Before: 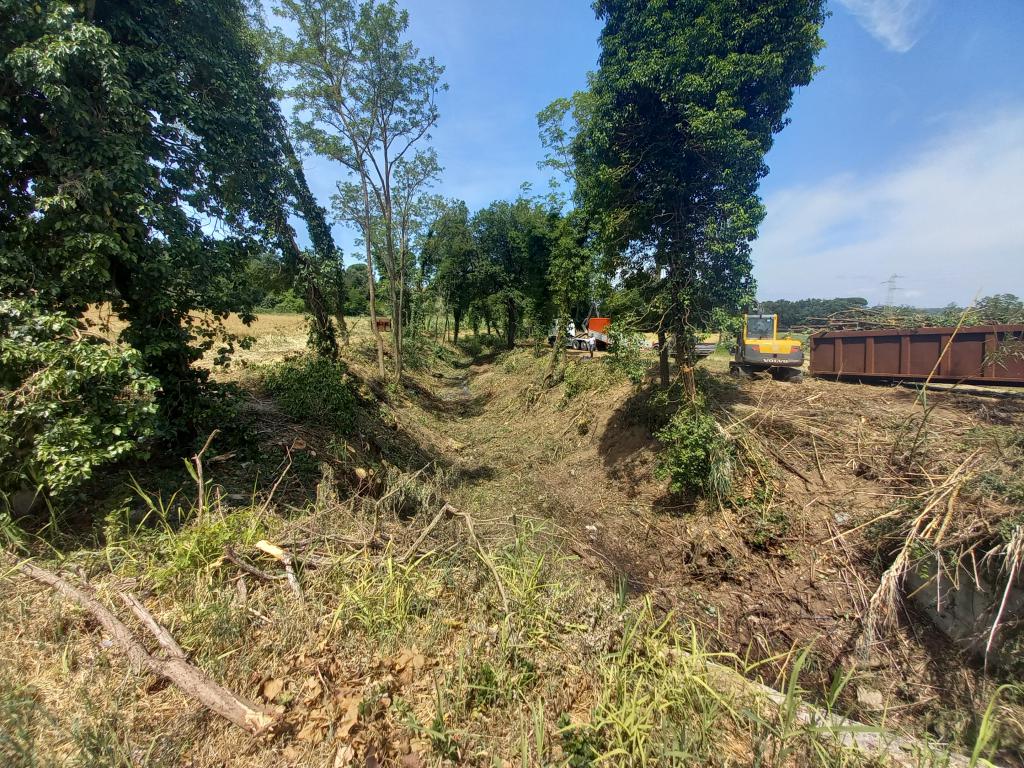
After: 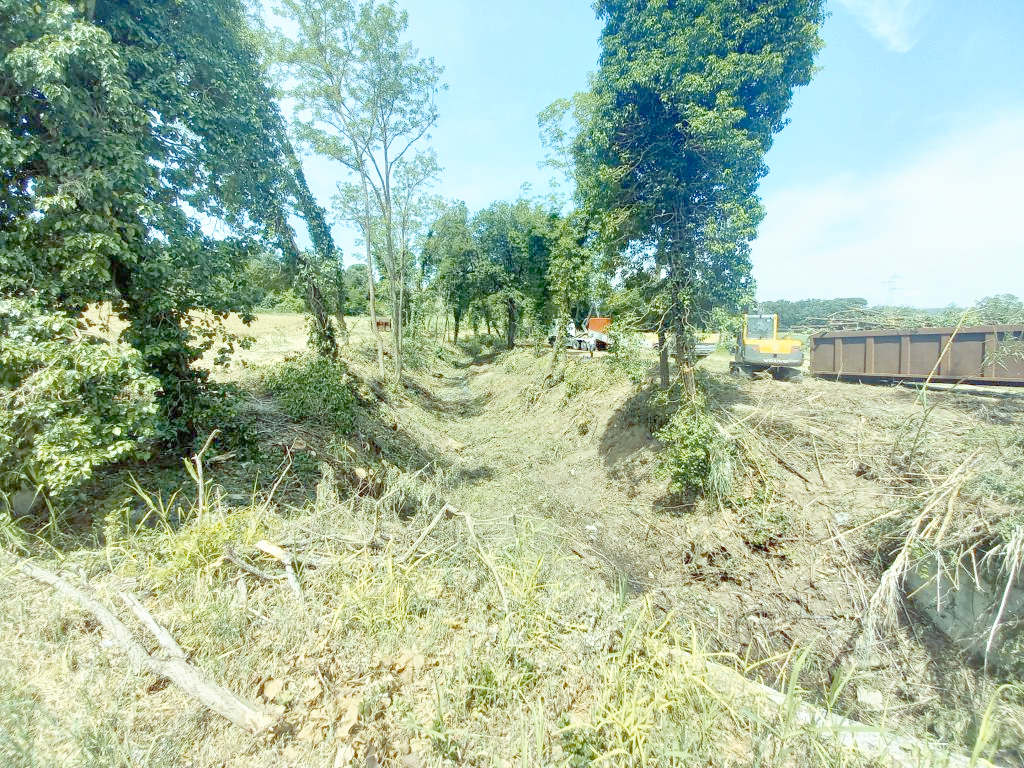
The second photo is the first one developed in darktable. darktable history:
tone curve: curves: ch0 [(0, 0) (0.003, 0.002) (0.011, 0.006) (0.025, 0.014) (0.044, 0.025) (0.069, 0.039) (0.1, 0.056) (0.136, 0.086) (0.177, 0.129) (0.224, 0.183) (0.277, 0.247) (0.335, 0.318) (0.399, 0.395) (0.468, 0.48) (0.543, 0.571) (0.623, 0.668) (0.709, 0.773) (0.801, 0.873) (0.898, 0.978) (1, 1)], preserve colors none
color look up table: target L [88.75, 79.49, 70.22, 64.58, 53.28, 37.92, 198, 92.24, 90.3, 80.45, 77.21, 80.08, 69.63, 69.17, 66.32, 67.28, 60.58, 52.38, 53.86, 50.77, 40.99, 32.59, 85.88, 80.53, 74.85, 56.36, 52.94, 53.18, 53.87, 48.37, 36.24, 28.39, 24.22, 25.65, 20.87, 17.65, 13.76, 11.87, 11.16, 81.63, 81.75, 81.31, 81.29, 81.2, 81.33, 71.95, 64.86, 53.53, 48.06], target a [-7.459, -8.62, -22.85, -46.88, -43.62, -16.36, 0, -0.001, -7.68, 2.492, 1.931, -3.613, 24.86, 14.49, 6.365, -8.334, 25.89, 36.74, 33.84, 33.68, 34.46, 10.05, -7.087, -7.662, -8.146, -0.905, 30.72, 17.56, -4.543, -7.211, 13.63, -1.63, 15.71, 23.69, -0.086, 1.487, 2.067, 2.075, 2.578, -8.616, -12.65, -9.633, -8.264, -10.99, -9.385, -32.11, -26.72, -18, -10.96], target b [-1.29, 0.169, 57.87, 32.63, 34.81, 22.01, 0.001, 0.005, -1.771, 73.17, 70.37, -0.786, 60.73, 64.09, 13.69, 1.127, 55.3, 27.68, -6.292, 17.38, 26.86, 12.93, -1.492, -1.145, 0.306, -27.13, -17.64, -34.06, -53.23, -1.349, -58.57, -4.961, -22.85, -58.74, -3.164, -5.308, -5.255, -3.384, -3.868, -1.503, -4.23, -3.173, -3.273, -2.686, -6.059, -1.133, -29.79, -31.89, -27.73], num patches 49
